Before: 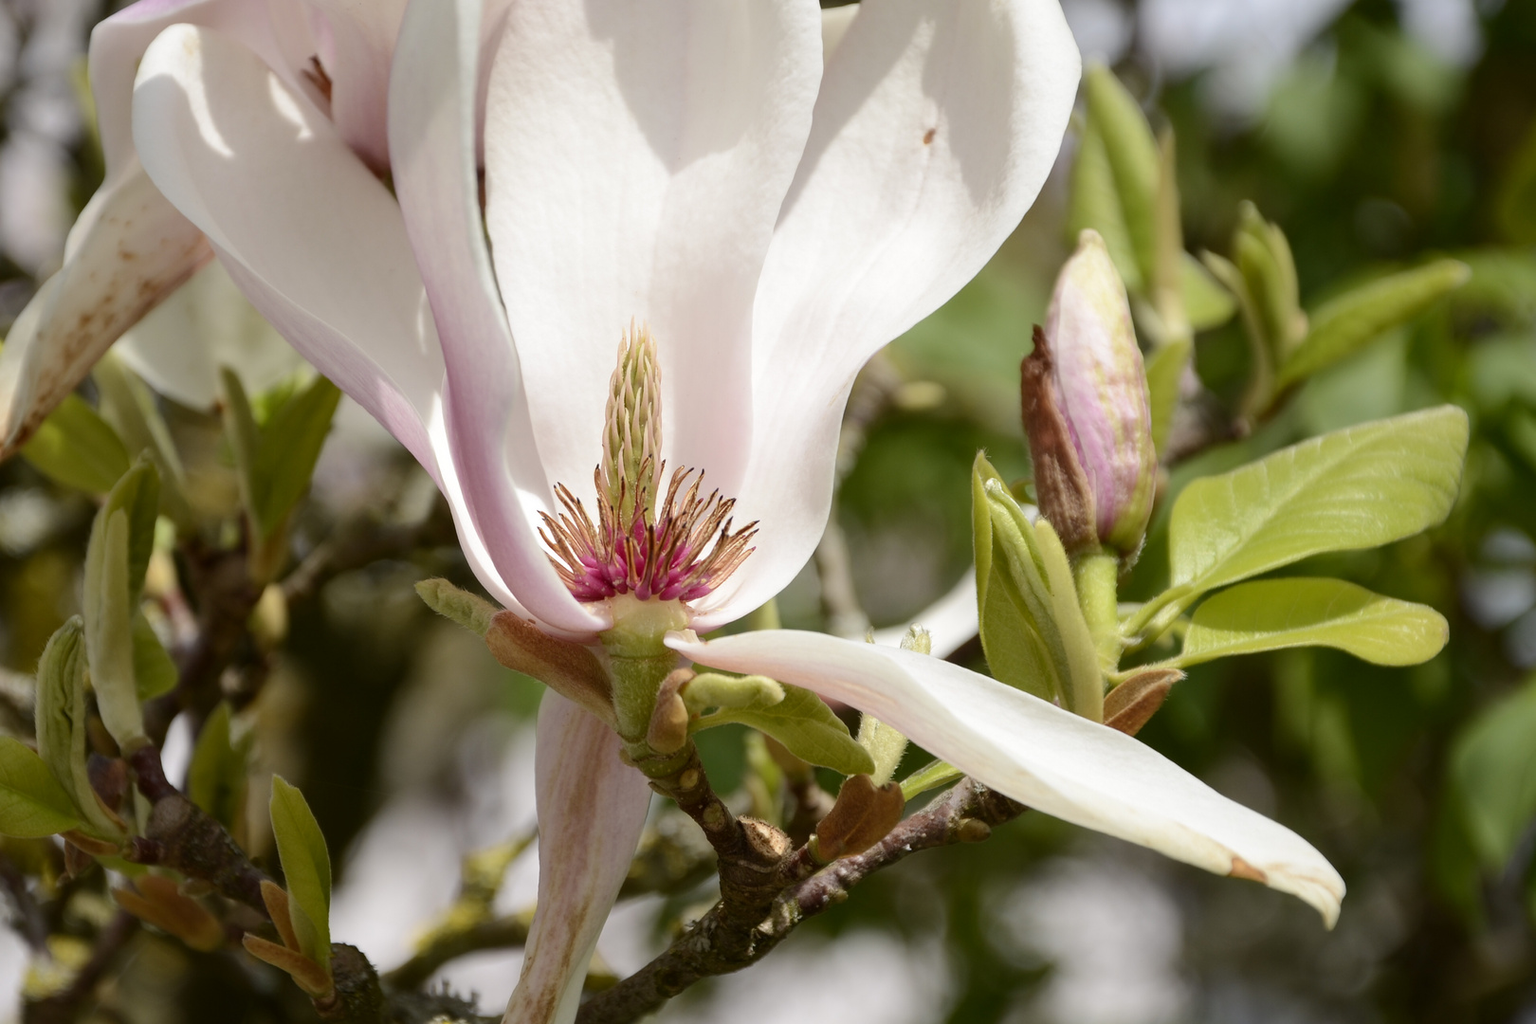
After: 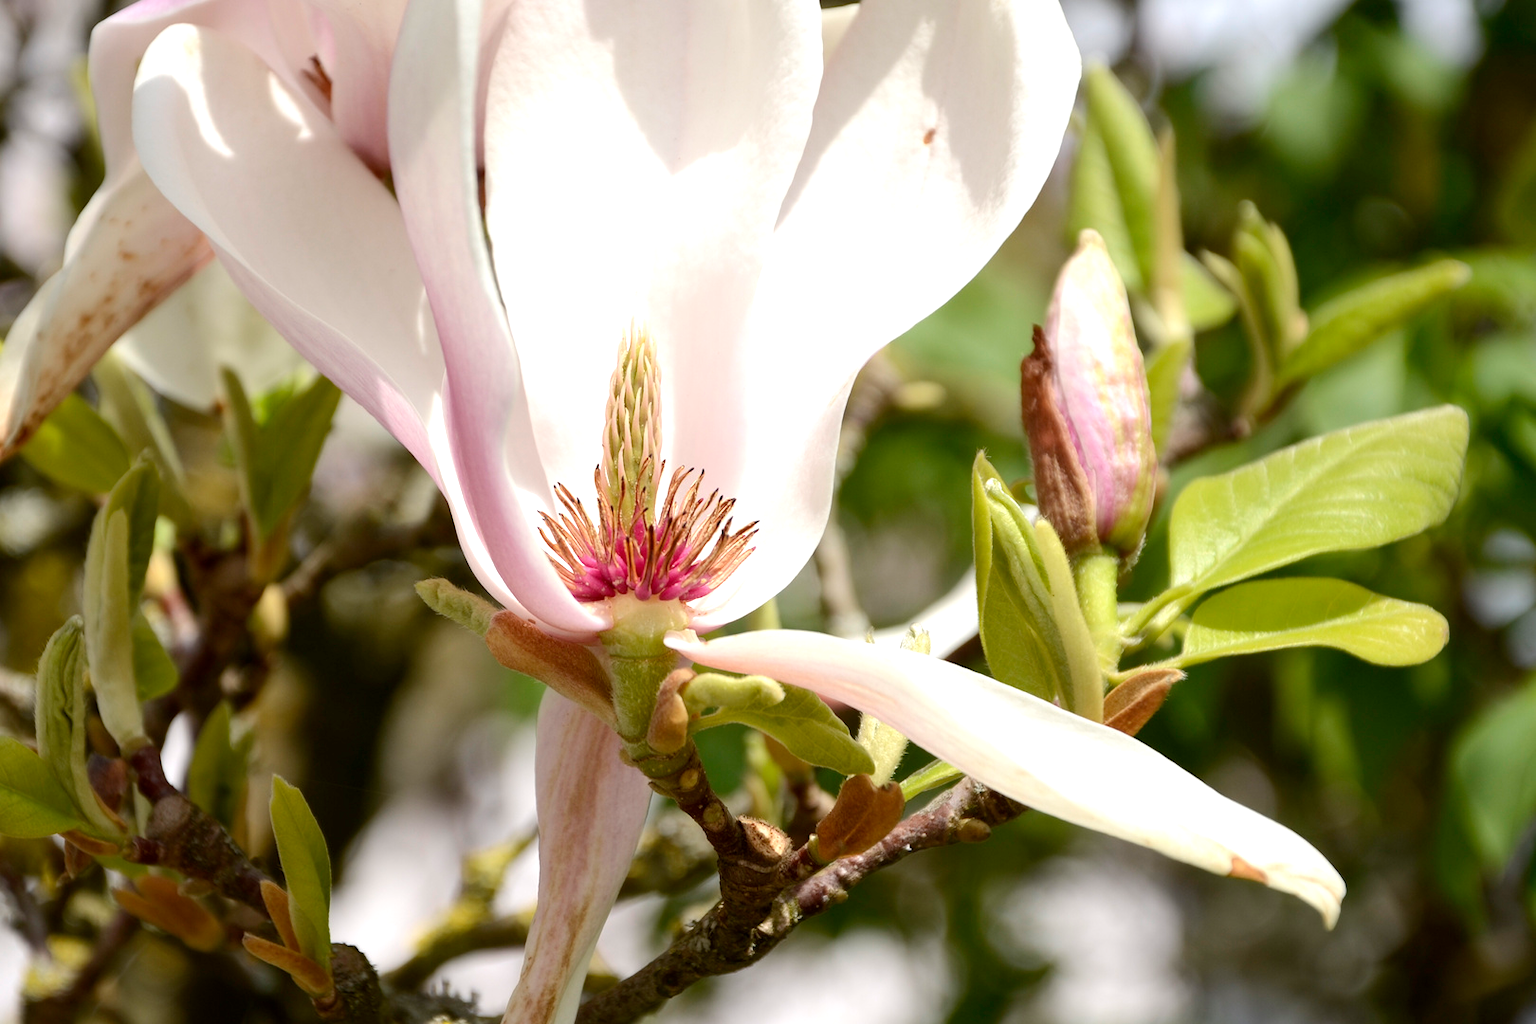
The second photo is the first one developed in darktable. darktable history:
exposure: black level correction 0.001, exposure 0.5 EV, compensate exposure bias true, compensate highlight preservation false
color correction: highlights a* -0.137, highlights b* 0.137
